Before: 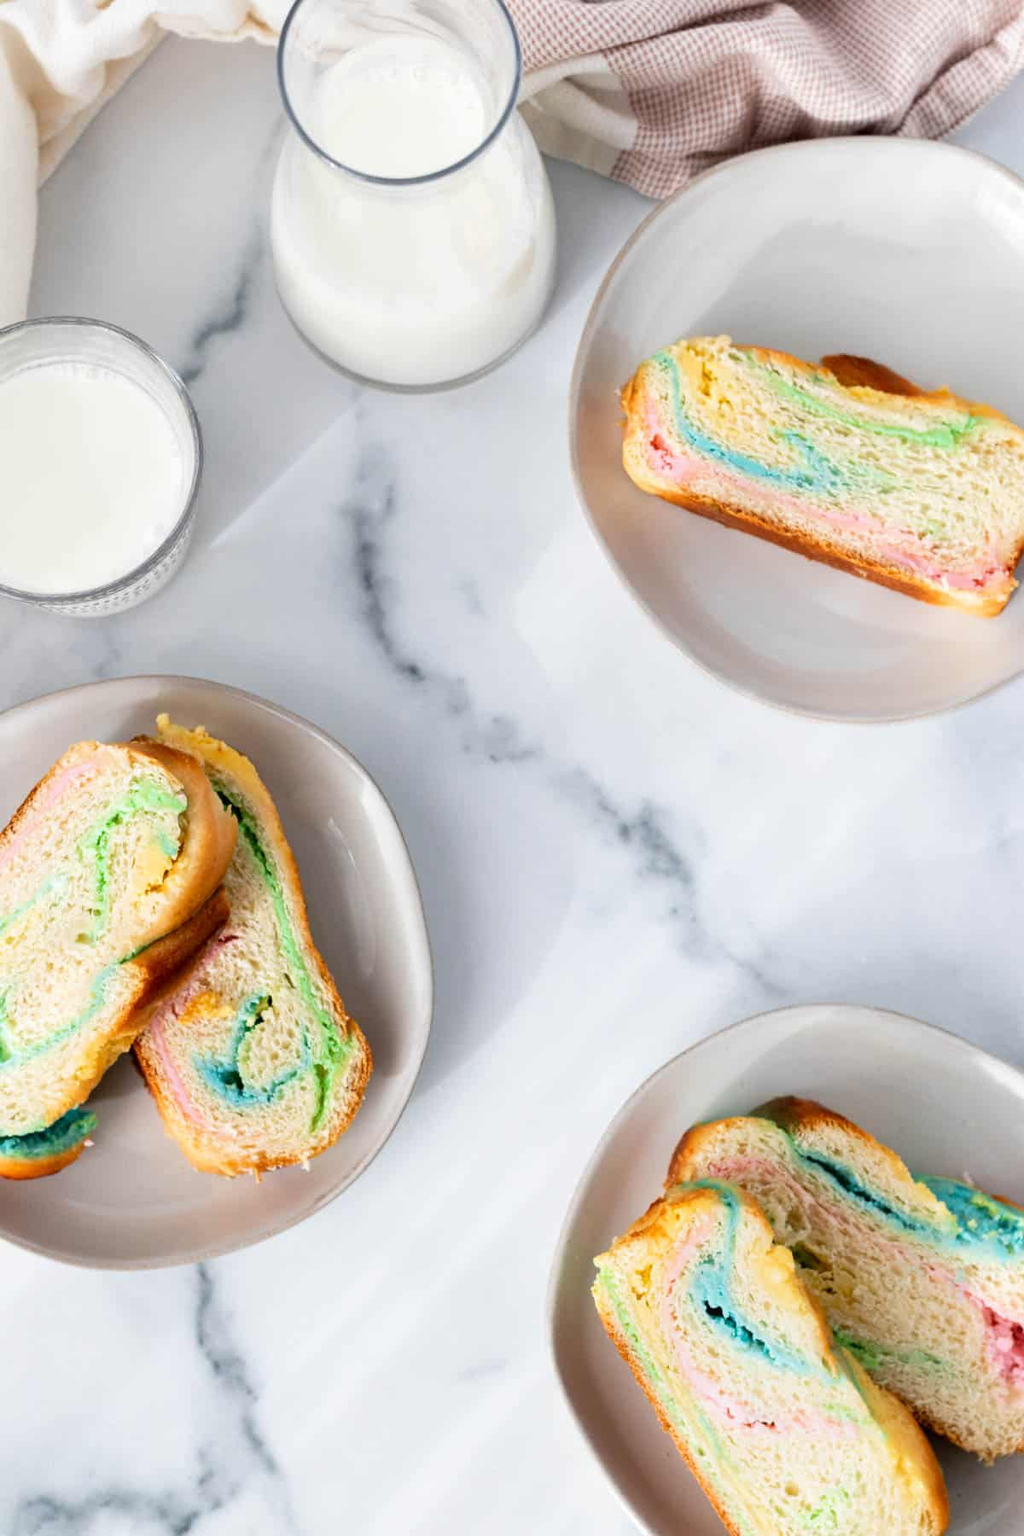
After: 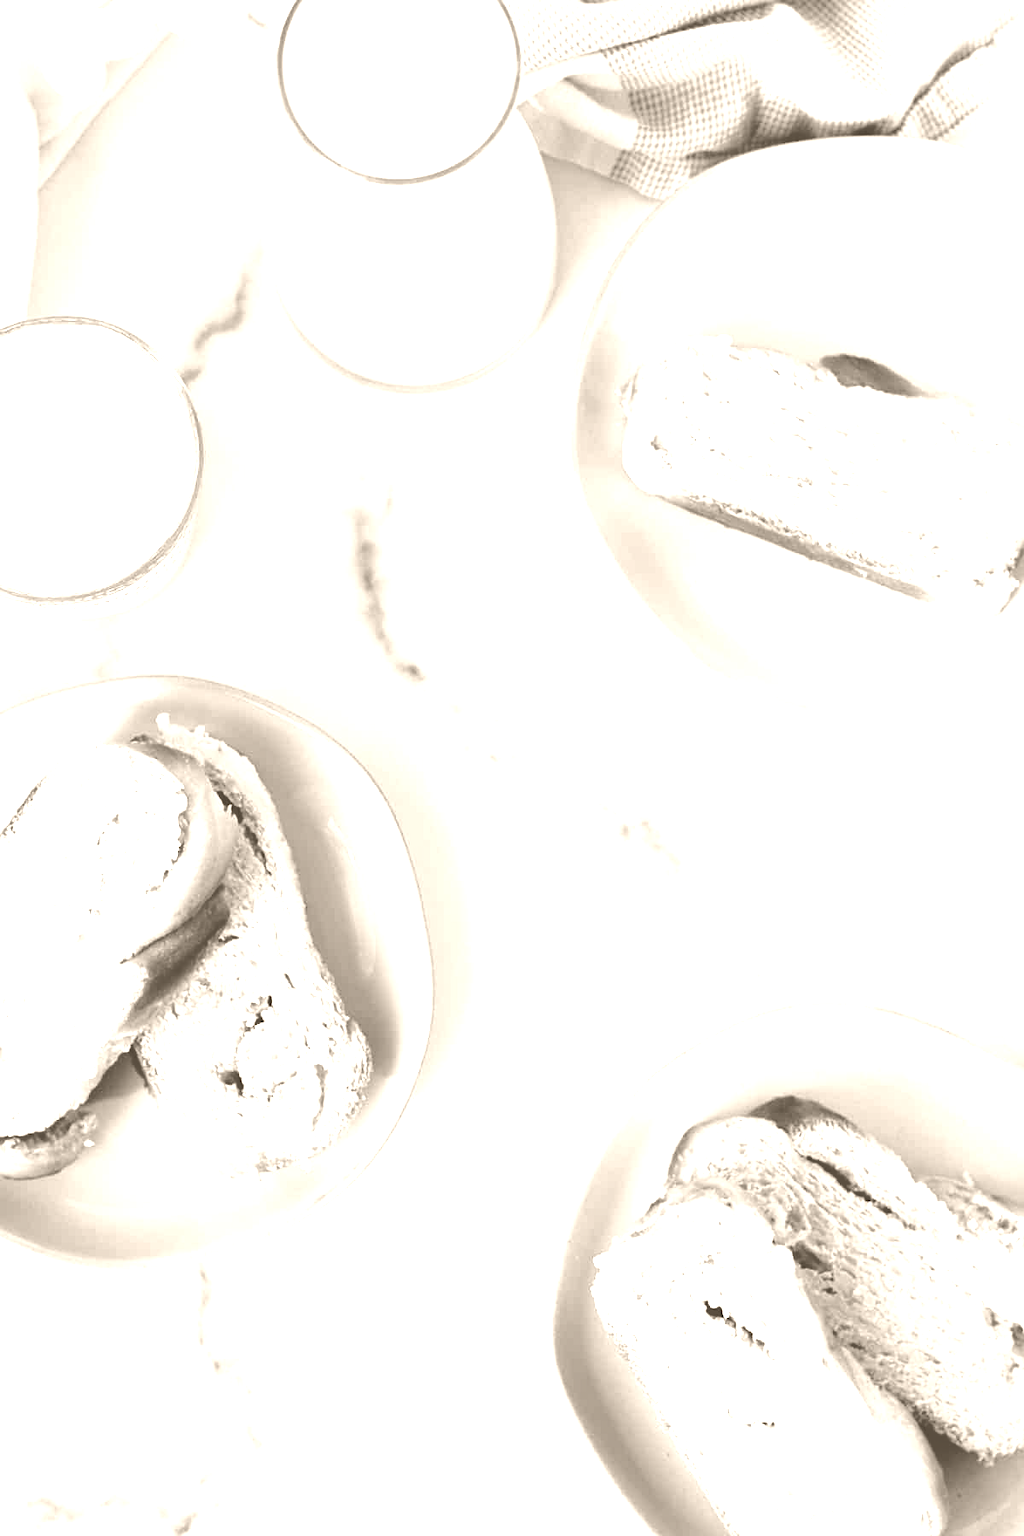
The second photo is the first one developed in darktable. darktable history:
colorize: hue 34.49°, saturation 35.33%, source mix 100%, version 1
tone curve: curves: ch0 [(0, 0) (0.003, 0.047) (0.011, 0.047) (0.025, 0.047) (0.044, 0.049) (0.069, 0.051) (0.1, 0.062) (0.136, 0.086) (0.177, 0.125) (0.224, 0.178) (0.277, 0.246) (0.335, 0.324) (0.399, 0.407) (0.468, 0.48) (0.543, 0.57) (0.623, 0.675) (0.709, 0.772) (0.801, 0.876) (0.898, 0.963) (1, 1)], preserve colors none
sharpen: amount 0.2
